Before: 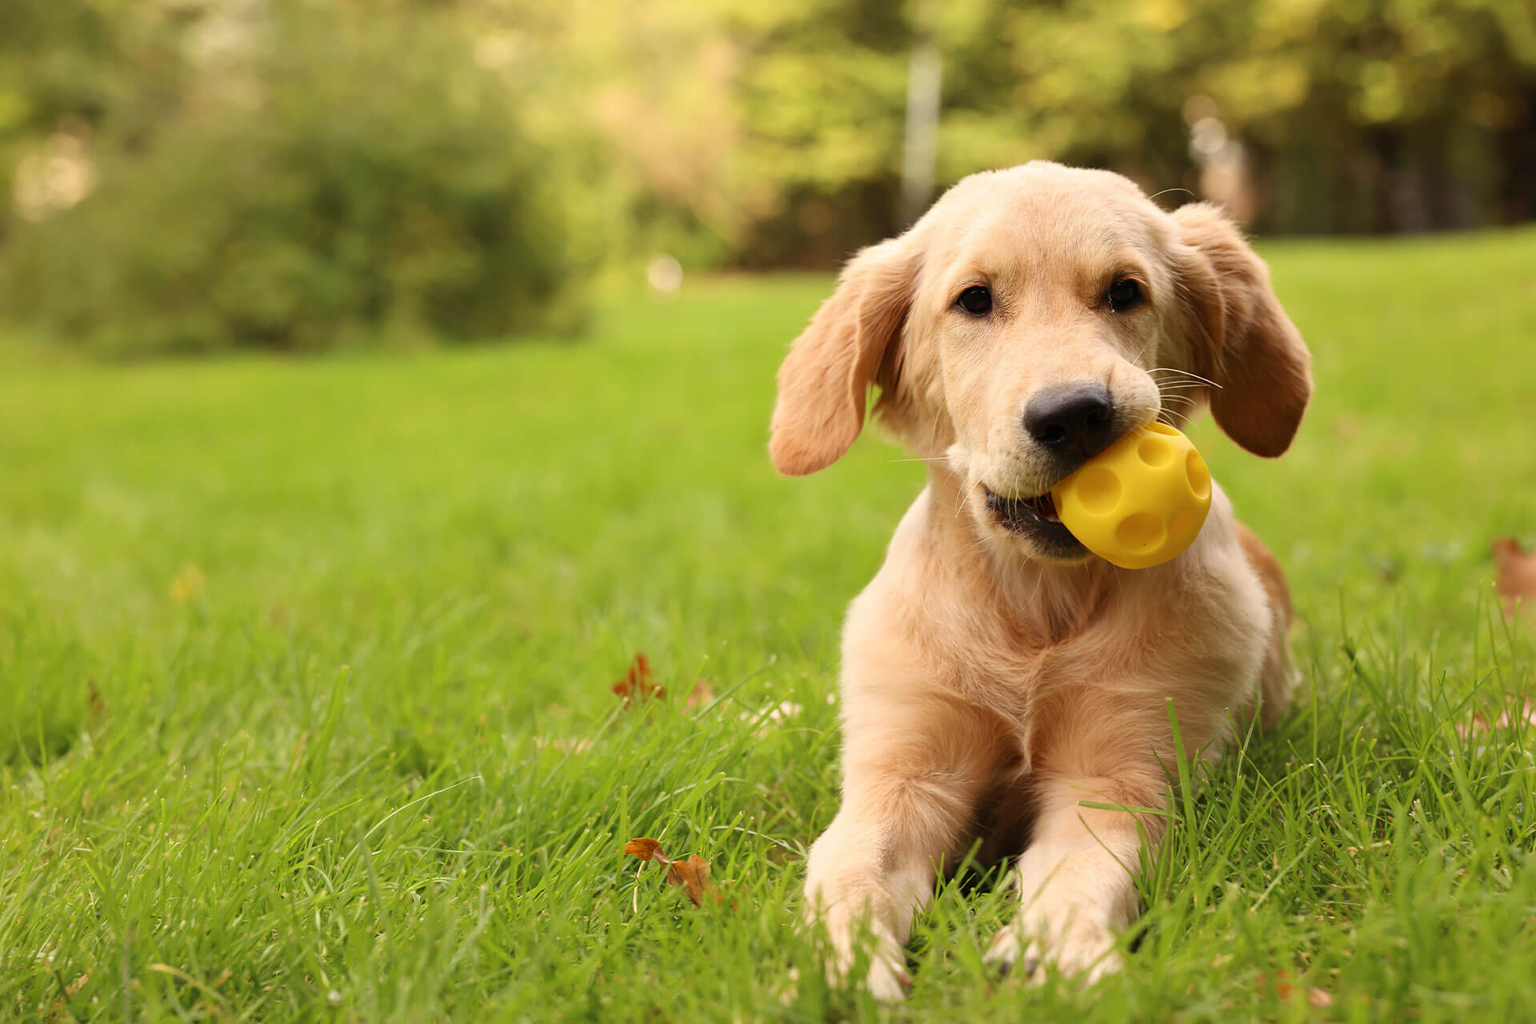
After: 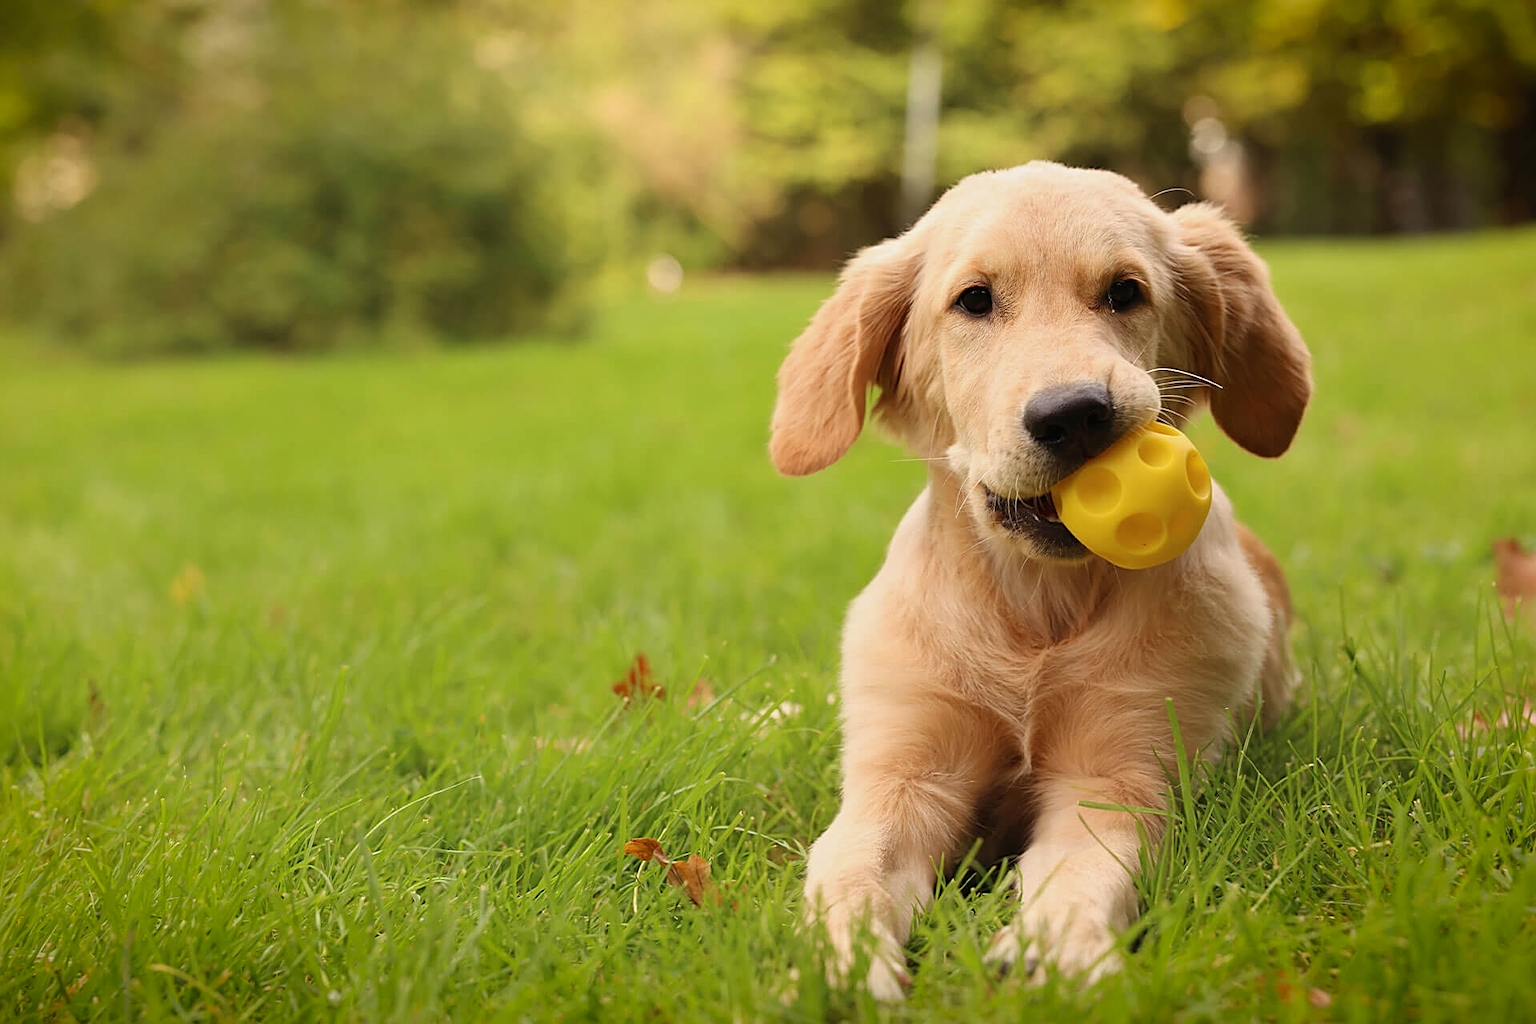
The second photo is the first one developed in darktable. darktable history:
local contrast: mode bilateral grid, contrast 100, coarseness 100, detail 91%, midtone range 0.2
sharpen: on, module defaults
exposure: exposure -0.116 EV, compensate exposure bias true, compensate highlight preservation false
vignetting: fall-off start 98.29%, fall-off radius 100%, brightness -1, saturation 0.5, width/height ratio 1.428
